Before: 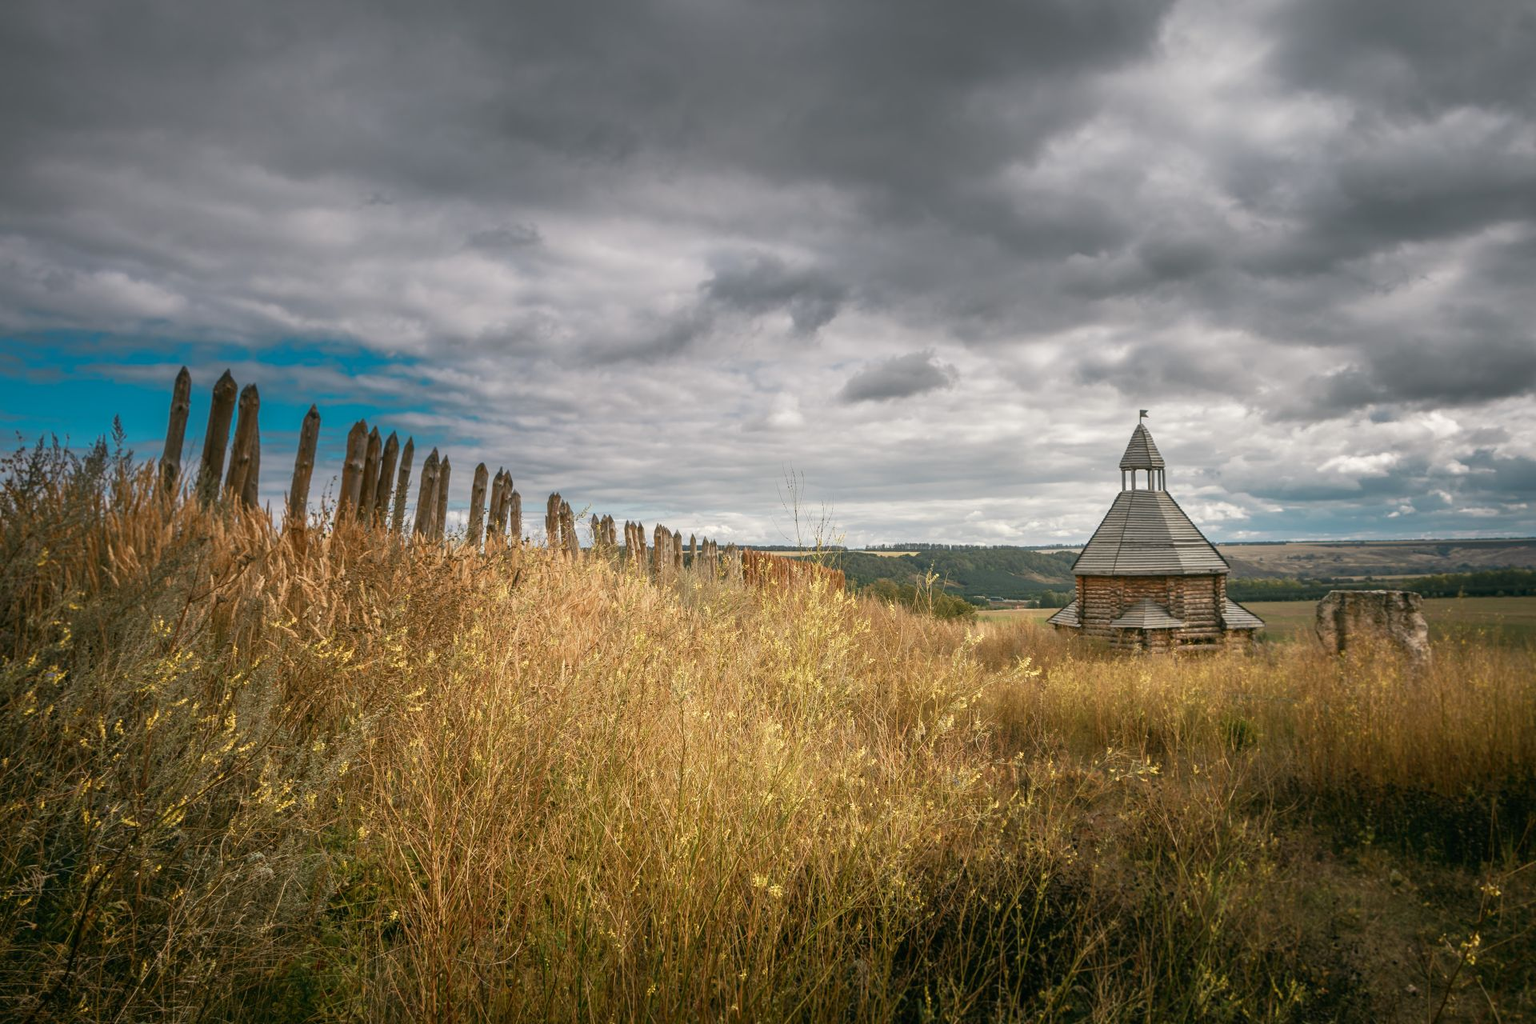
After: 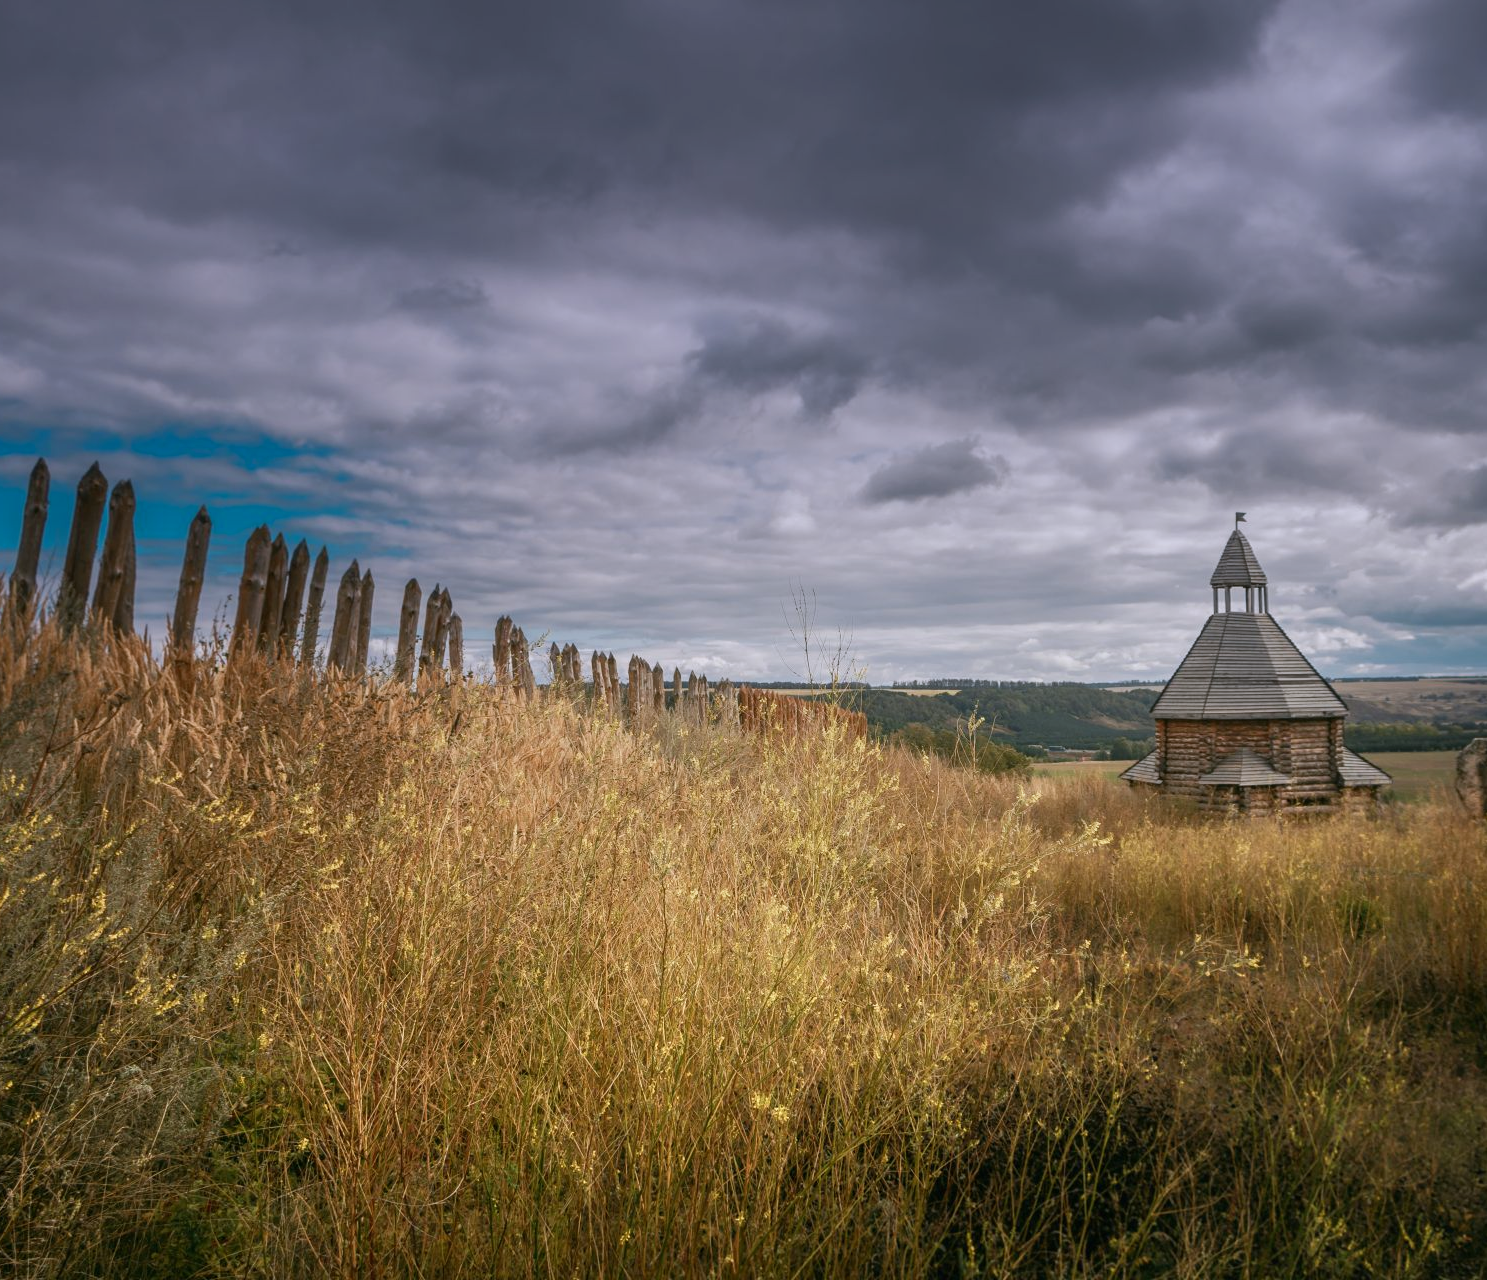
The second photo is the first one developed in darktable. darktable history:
crop: left 9.88%, right 12.664%
graduated density: hue 238.83°, saturation 50%
